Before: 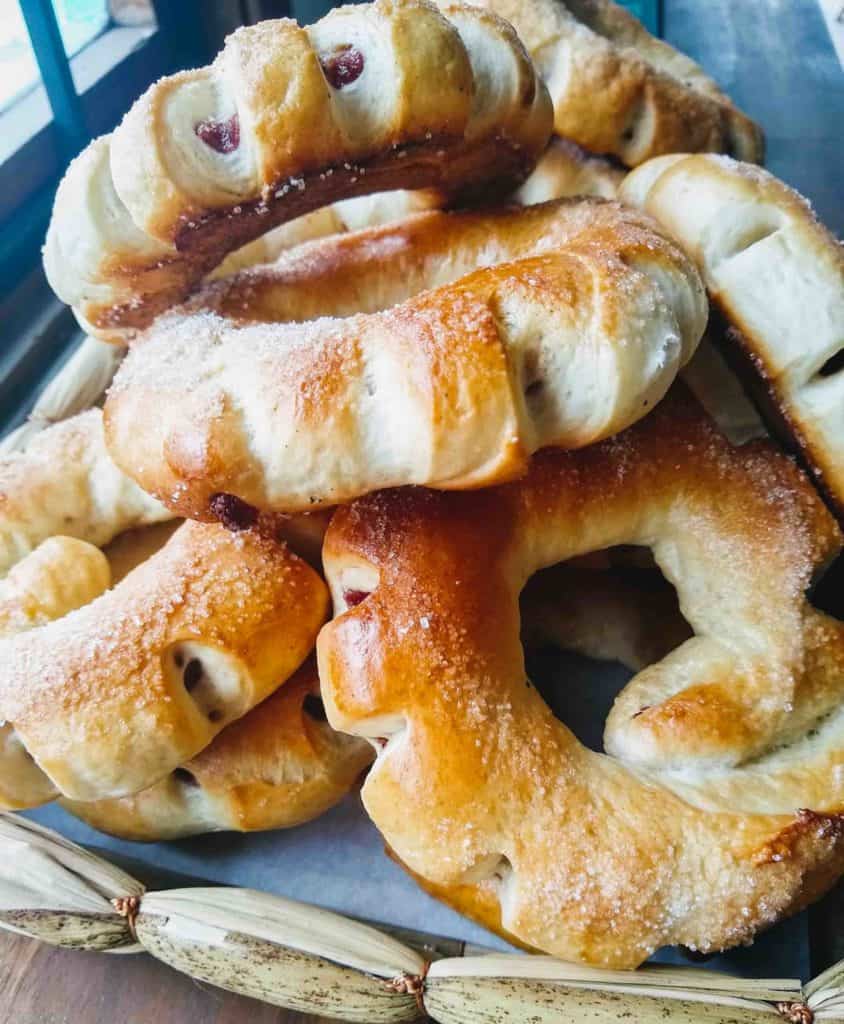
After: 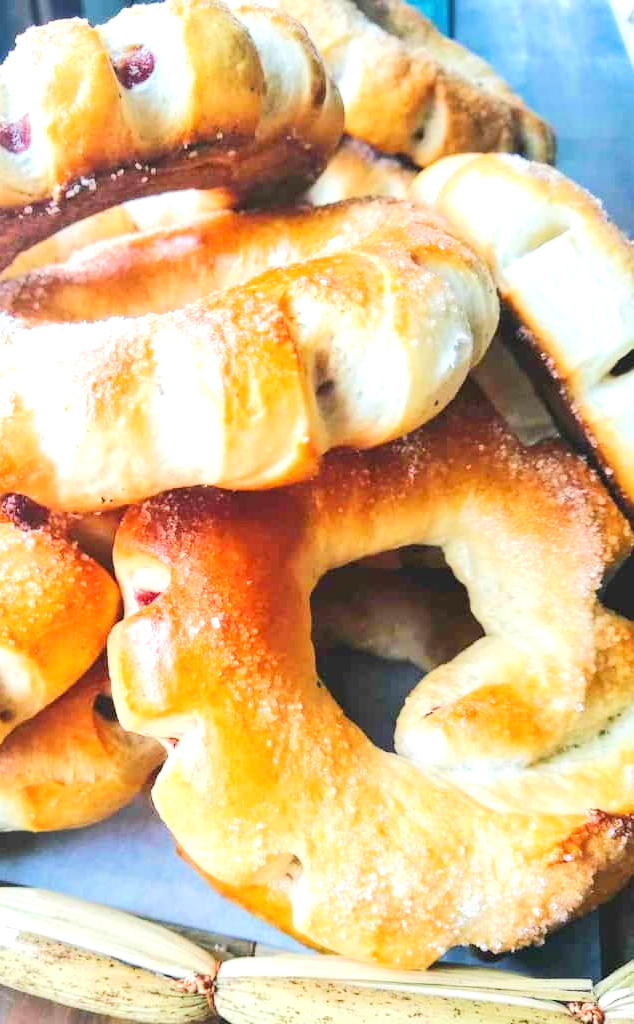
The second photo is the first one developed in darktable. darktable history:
crop and rotate: left 24.861%
tone equalizer: -8 EV 1.98 EV, -7 EV 1.99 EV, -6 EV 1.99 EV, -5 EV 1.99 EV, -4 EV 1.98 EV, -3 EV 1.47 EV, -2 EV 0.975 EV, -1 EV 0.493 EV, edges refinement/feathering 500, mask exposure compensation -1.57 EV, preserve details no
